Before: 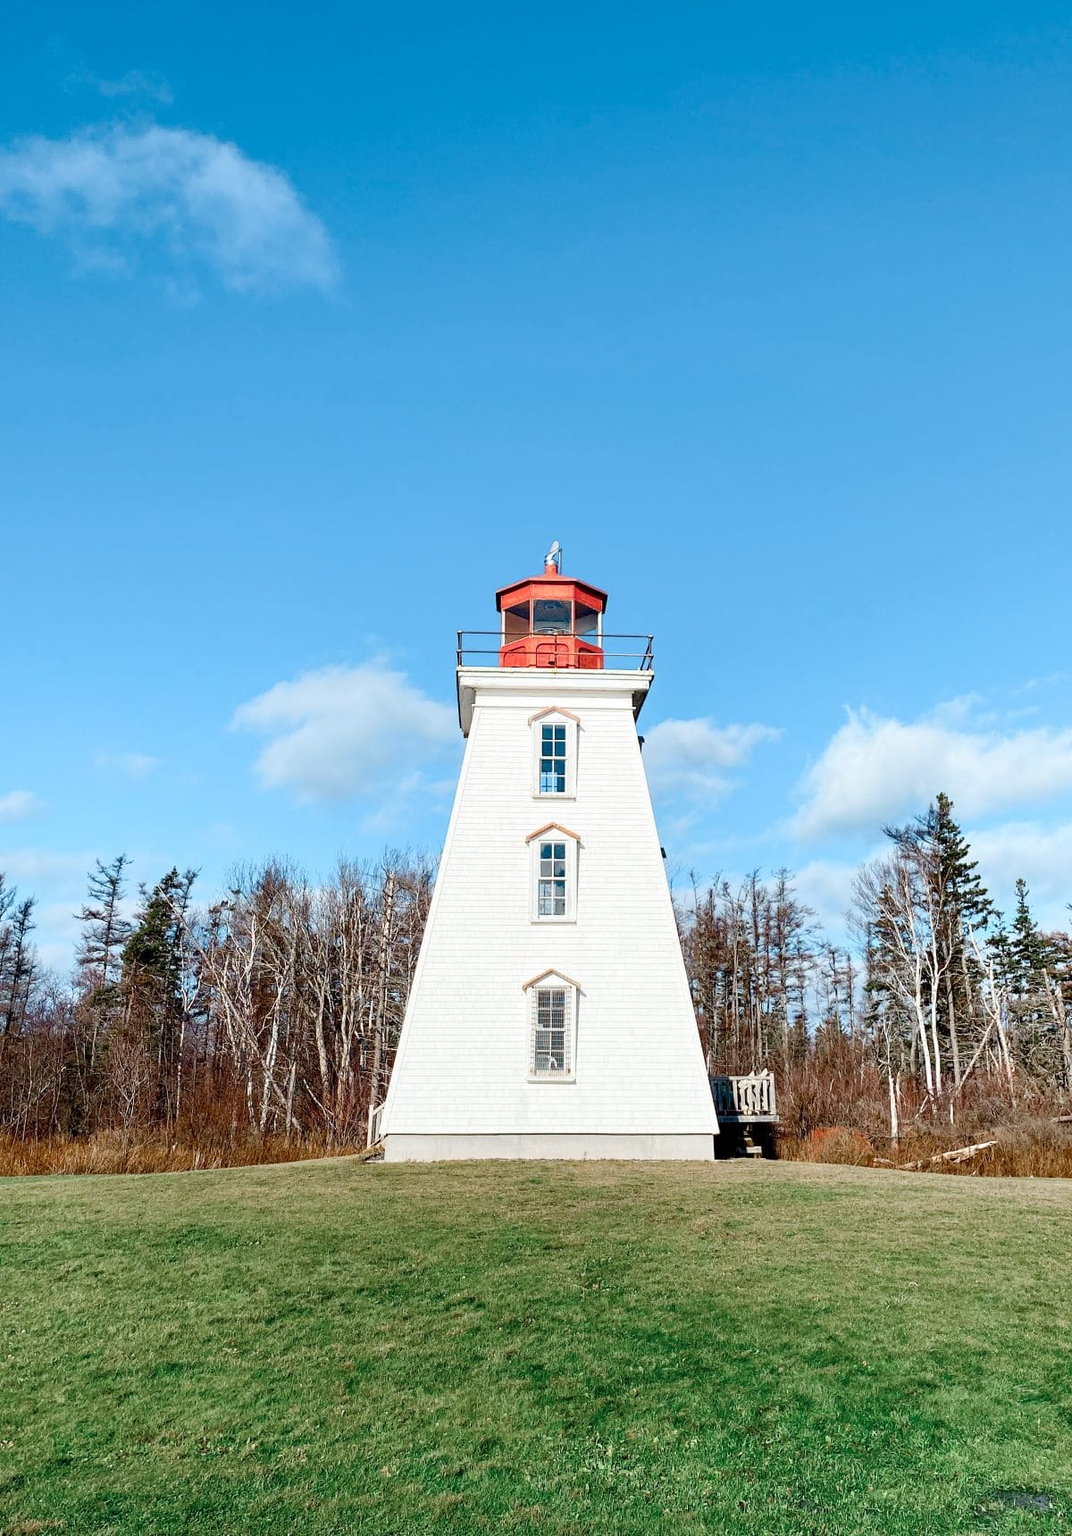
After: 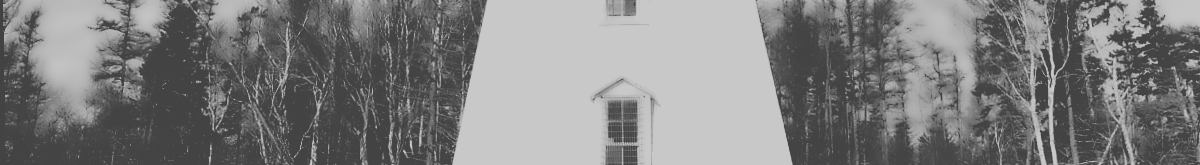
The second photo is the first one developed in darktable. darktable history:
contrast brightness saturation: contrast -0.28
rotate and perspective: rotation -1°, crop left 0.011, crop right 0.989, crop top 0.025, crop bottom 0.975
crop and rotate: top 59.084%, bottom 30.916%
lowpass: radius 4, soften with bilateral filter, unbound 0
monochrome: a -92.57, b 58.91
base curve: curves: ch0 [(0, 0.036) (0.083, 0.04) (0.804, 1)], preserve colors none
